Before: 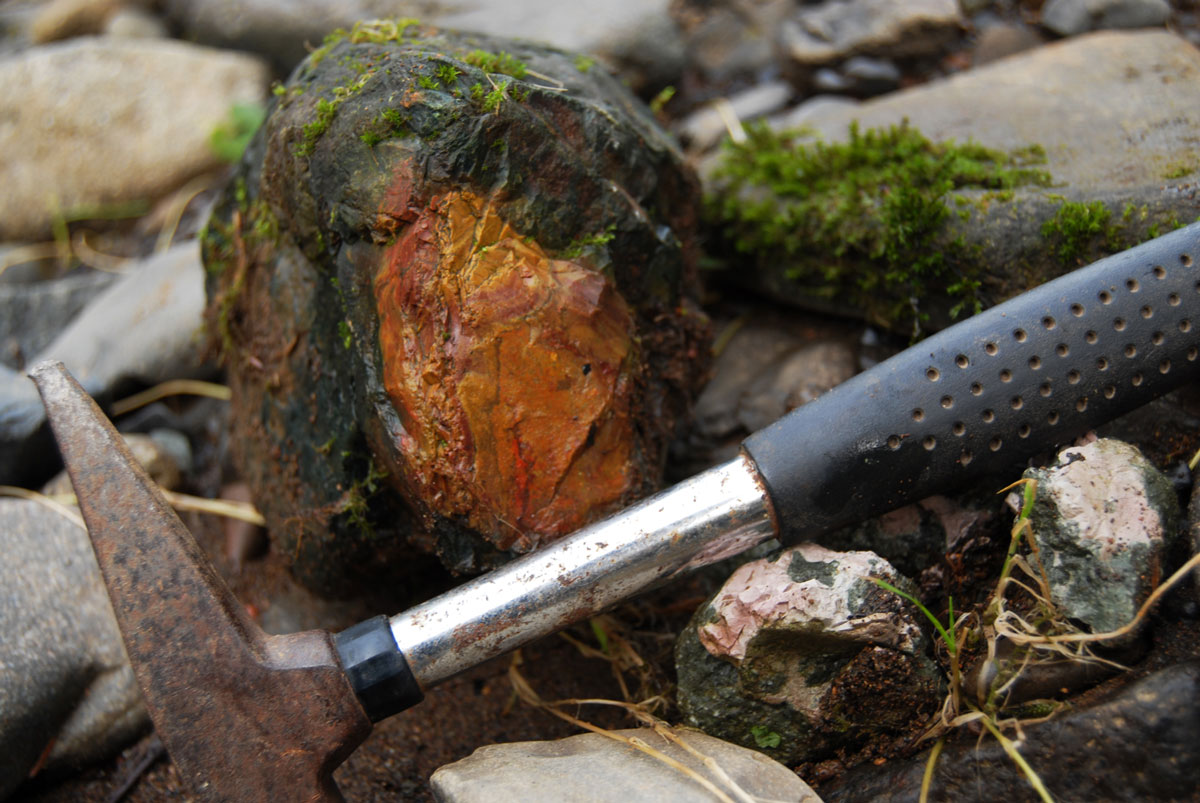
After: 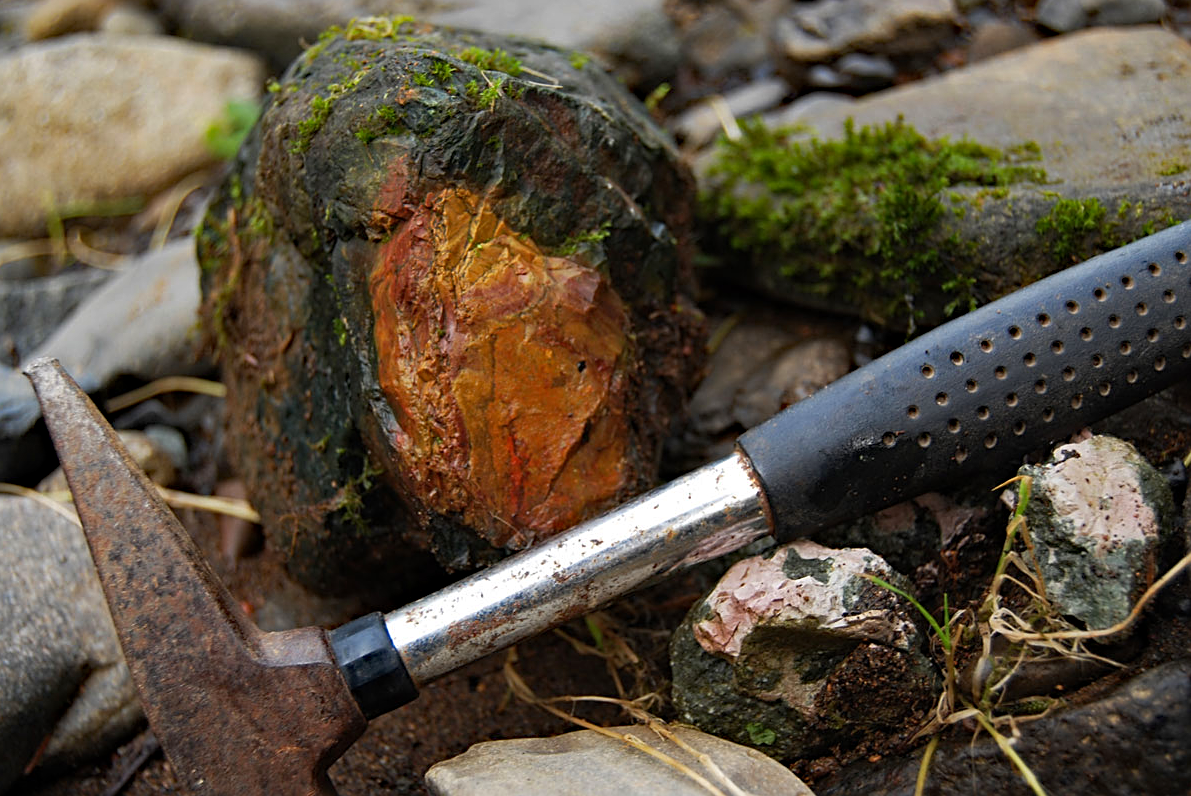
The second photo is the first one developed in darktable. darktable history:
crop: left 0.434%, top 0.485%, right 0.244%, bottom 0.386%
sharpen: on, module defaults
haze removal: strength 0.29, distance 0.25, compatibility mode true, adaptive false
